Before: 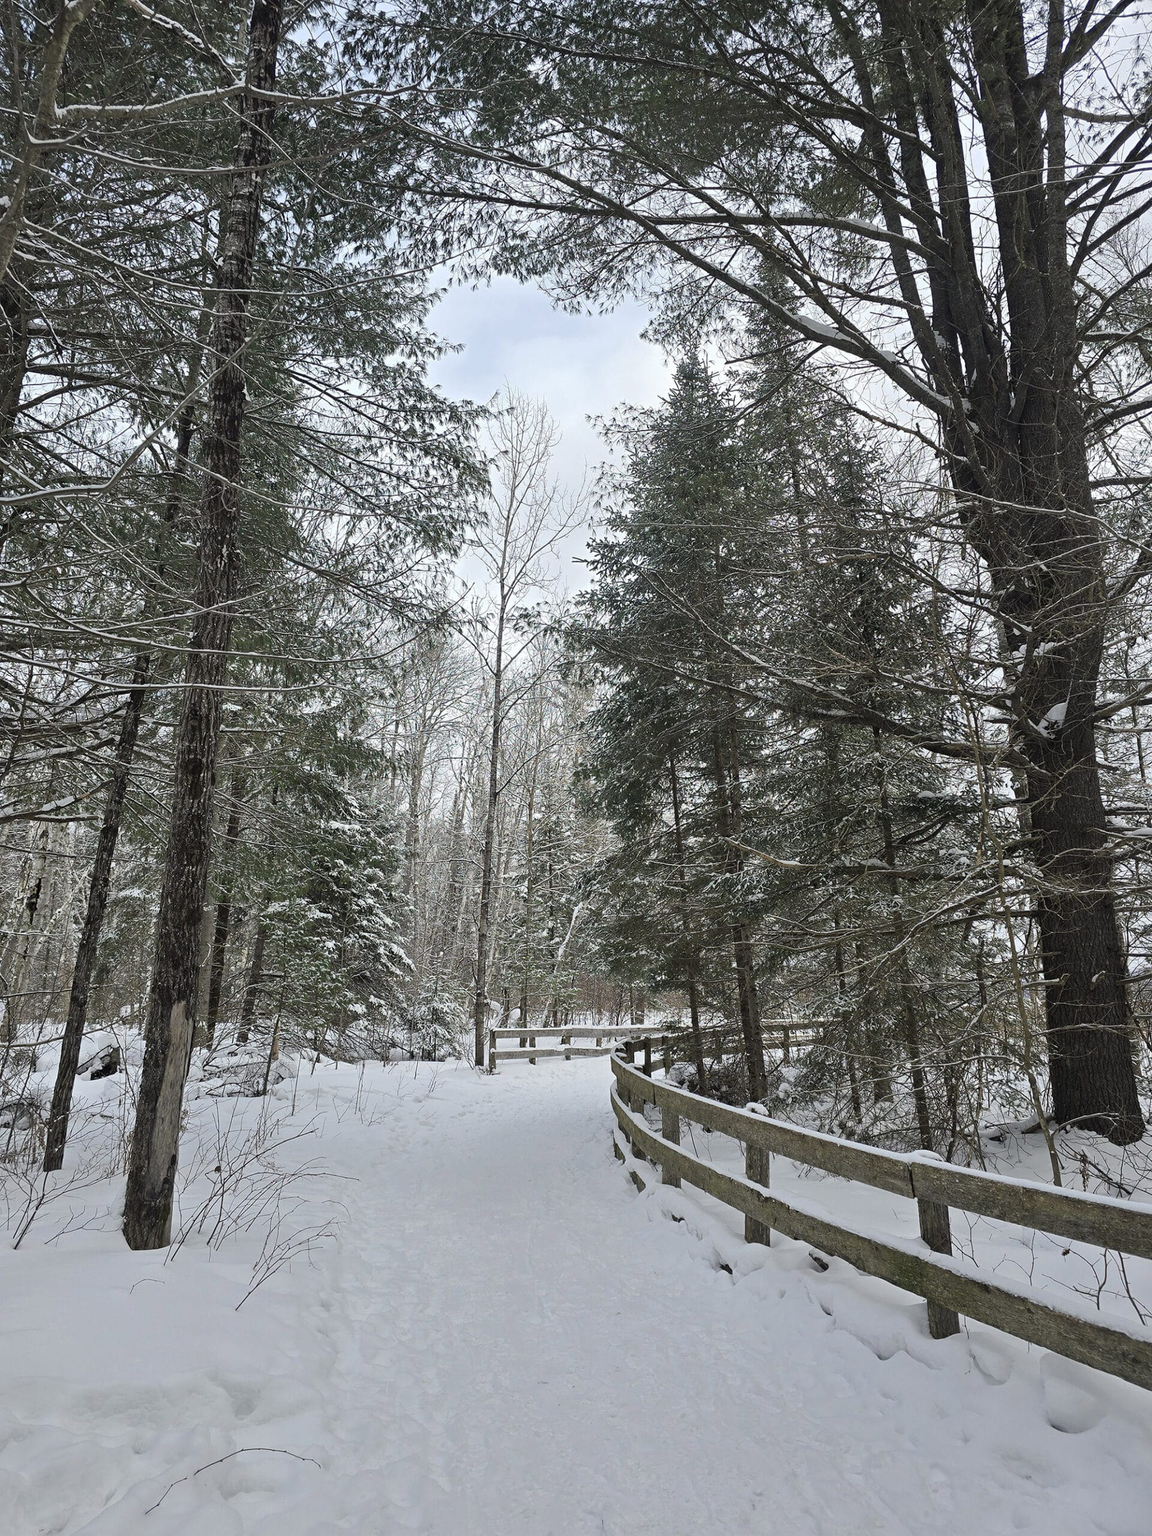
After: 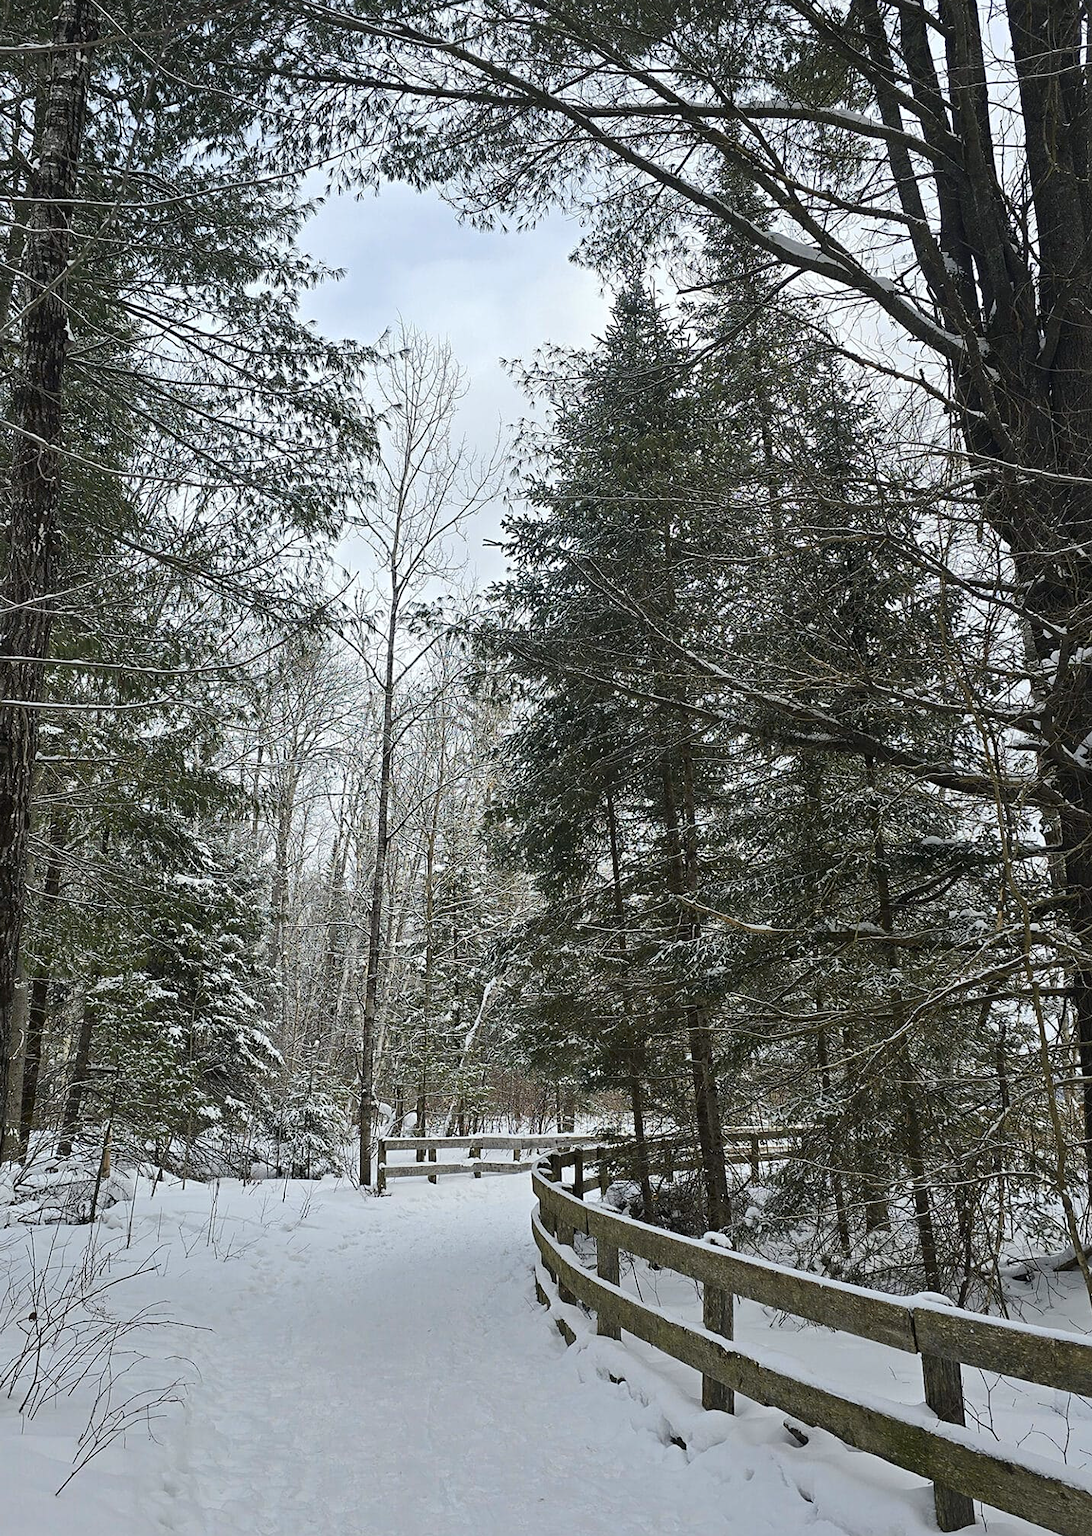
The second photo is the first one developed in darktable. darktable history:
sharpen: amount 0.215
tone curve: curves: ch0 [(0, 0) (0.227, 0.17) (0.766, 0.774) (1, 1)]; ch1 [(0, 0) (0.114, 0.127) (0.437, 0.452) (0.498, 0.495) (0.579, 0.576) (1, 1)]; ch2 [(0, 0) (0.233, 0.259) (0.493, 0.492) (0.568, 0.579) (1, 1)], color space Lab, independent channels, preserve colors none
crop: left 16.669%, top 8.657%, right 8.606%, bottom 12.558%
shadows and highlights: shadows 25.94, highlights -23.24
